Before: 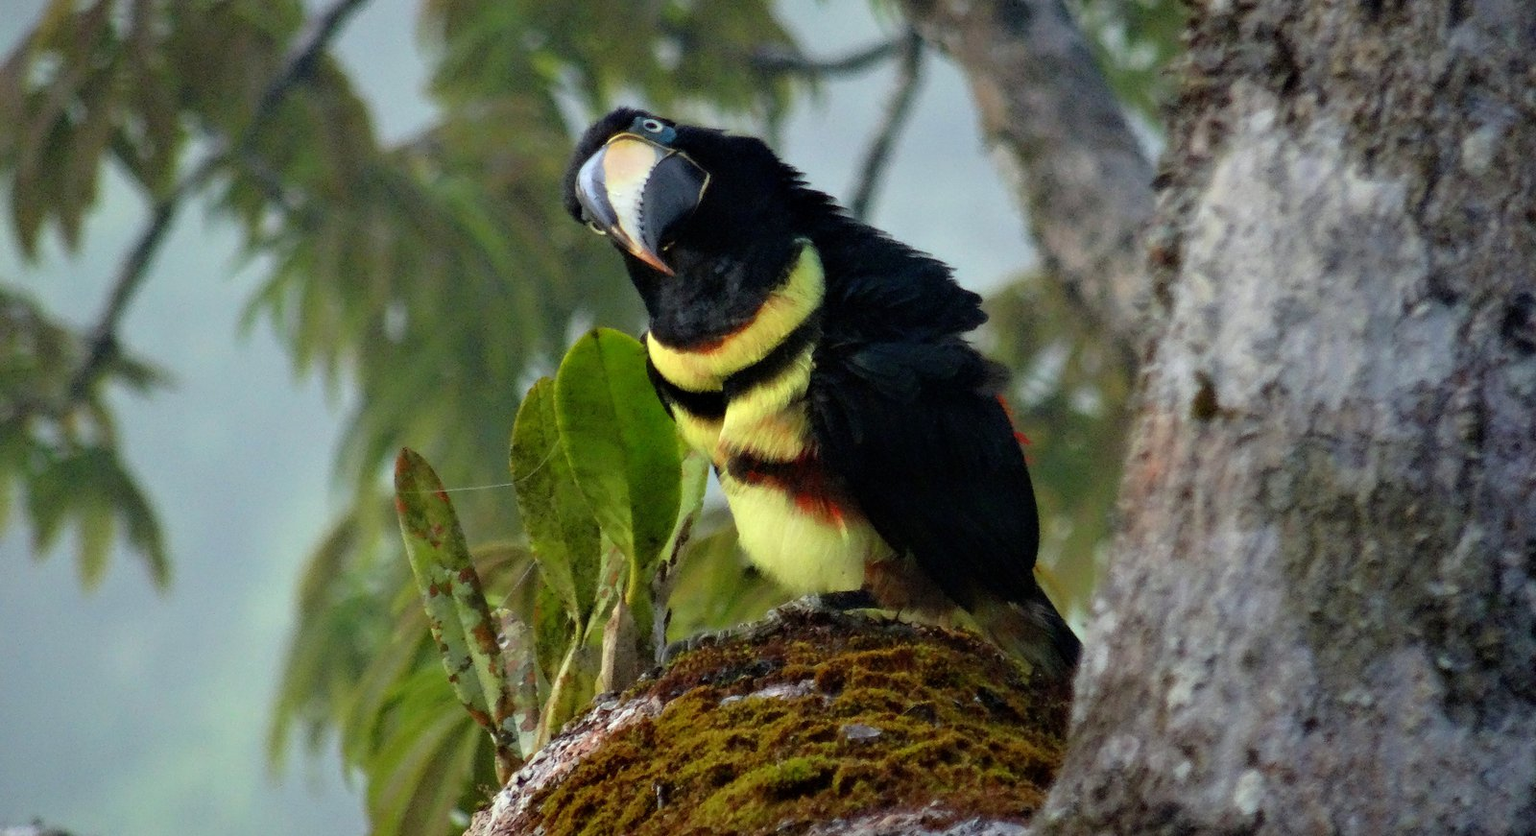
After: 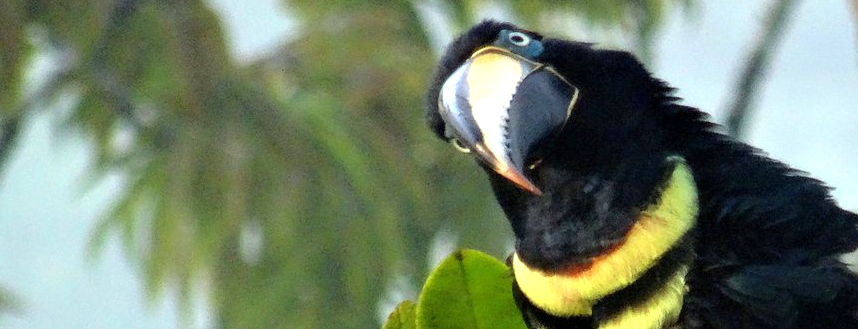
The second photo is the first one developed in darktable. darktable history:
exposure: exposure 0.77 EV, compensate highlight preservation false
crop: left 10.121%, top 10.631%, right 36.218%, bottom 51.526%
